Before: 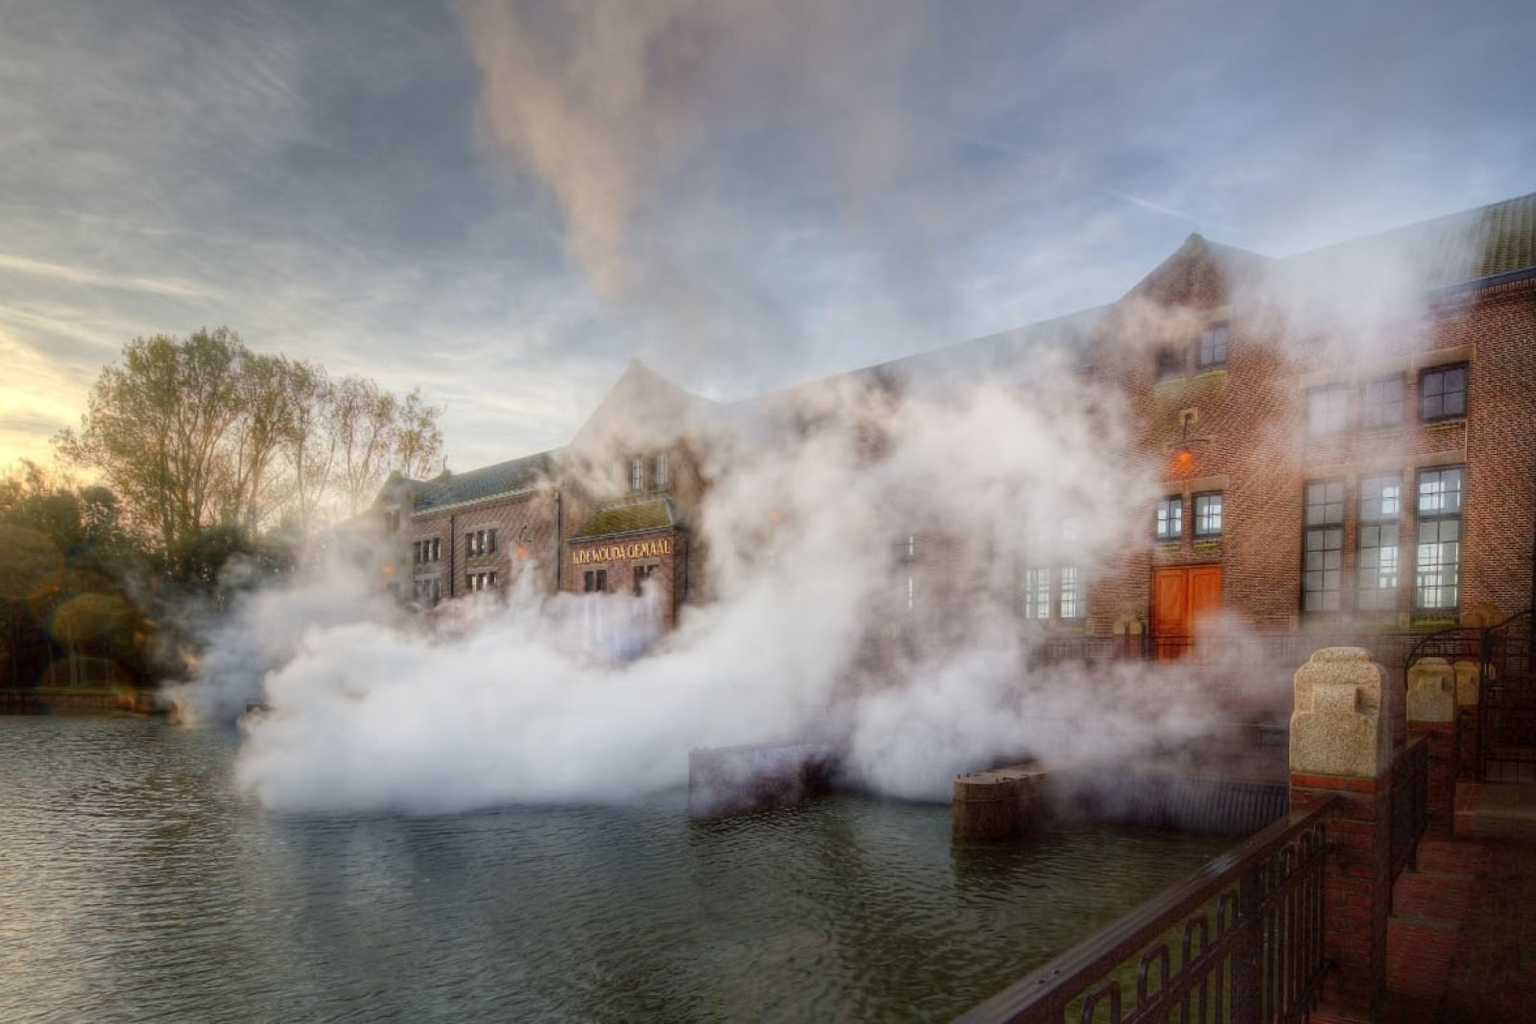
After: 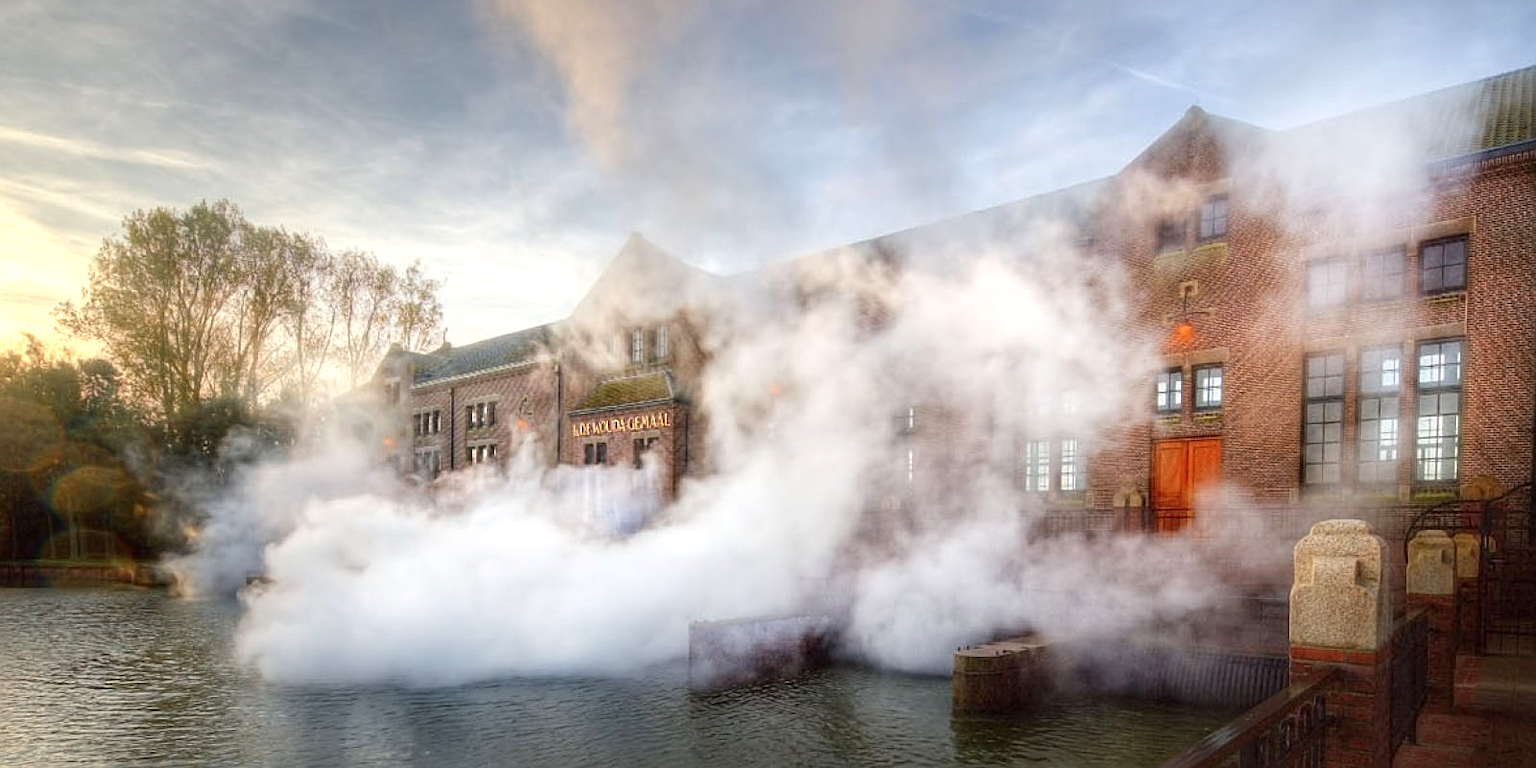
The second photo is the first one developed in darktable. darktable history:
crop and rotate: top 12.5%, bottom 12.5%
exposure: black level correction 0, exposure 0.5 EV, compensate exposure bias true, compensate highlight preservation false
sharpen: on, module defaults
